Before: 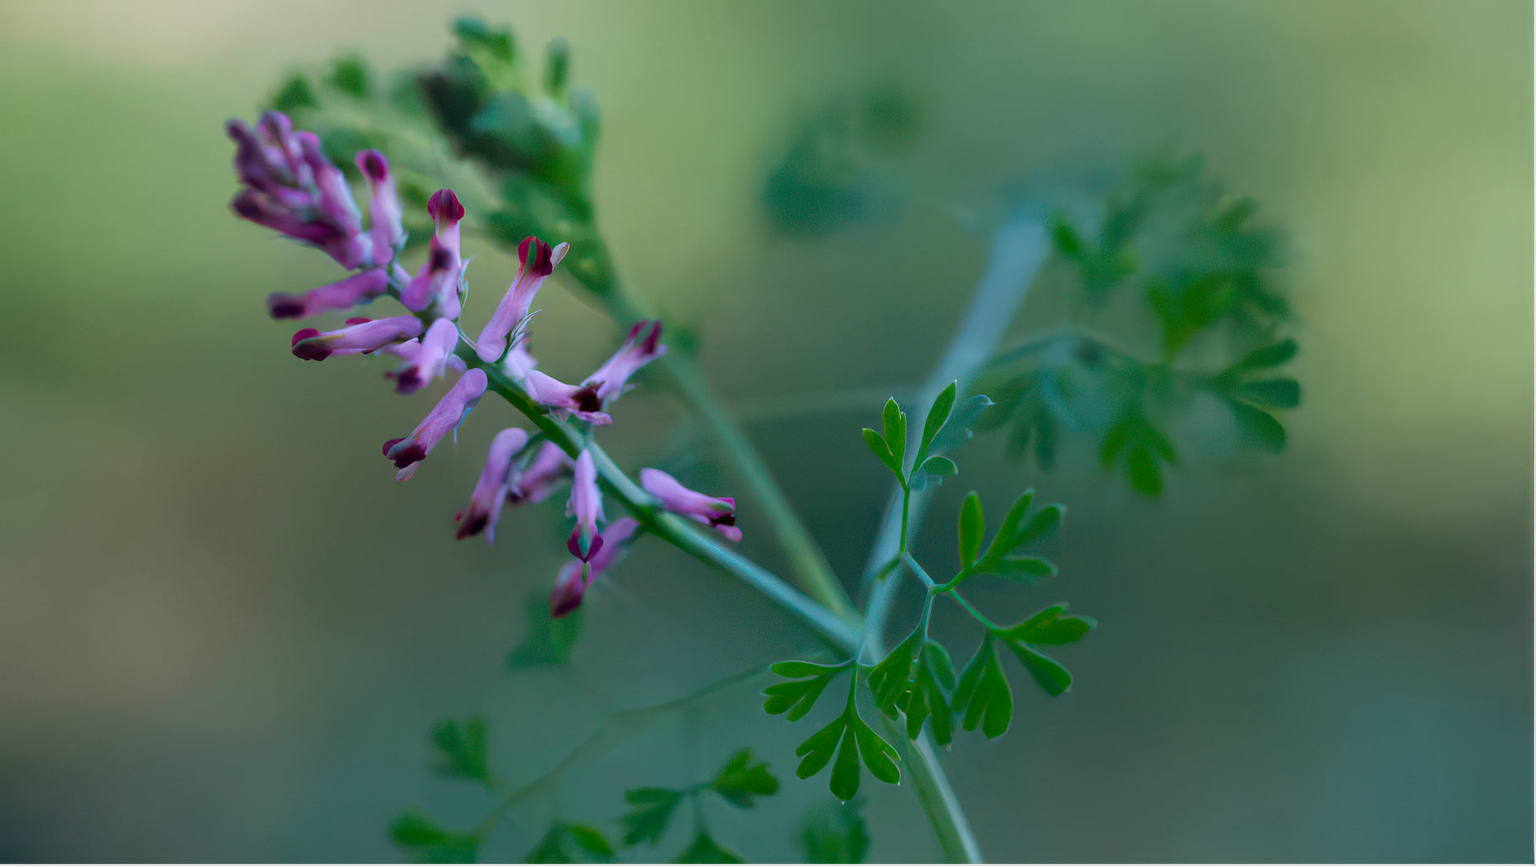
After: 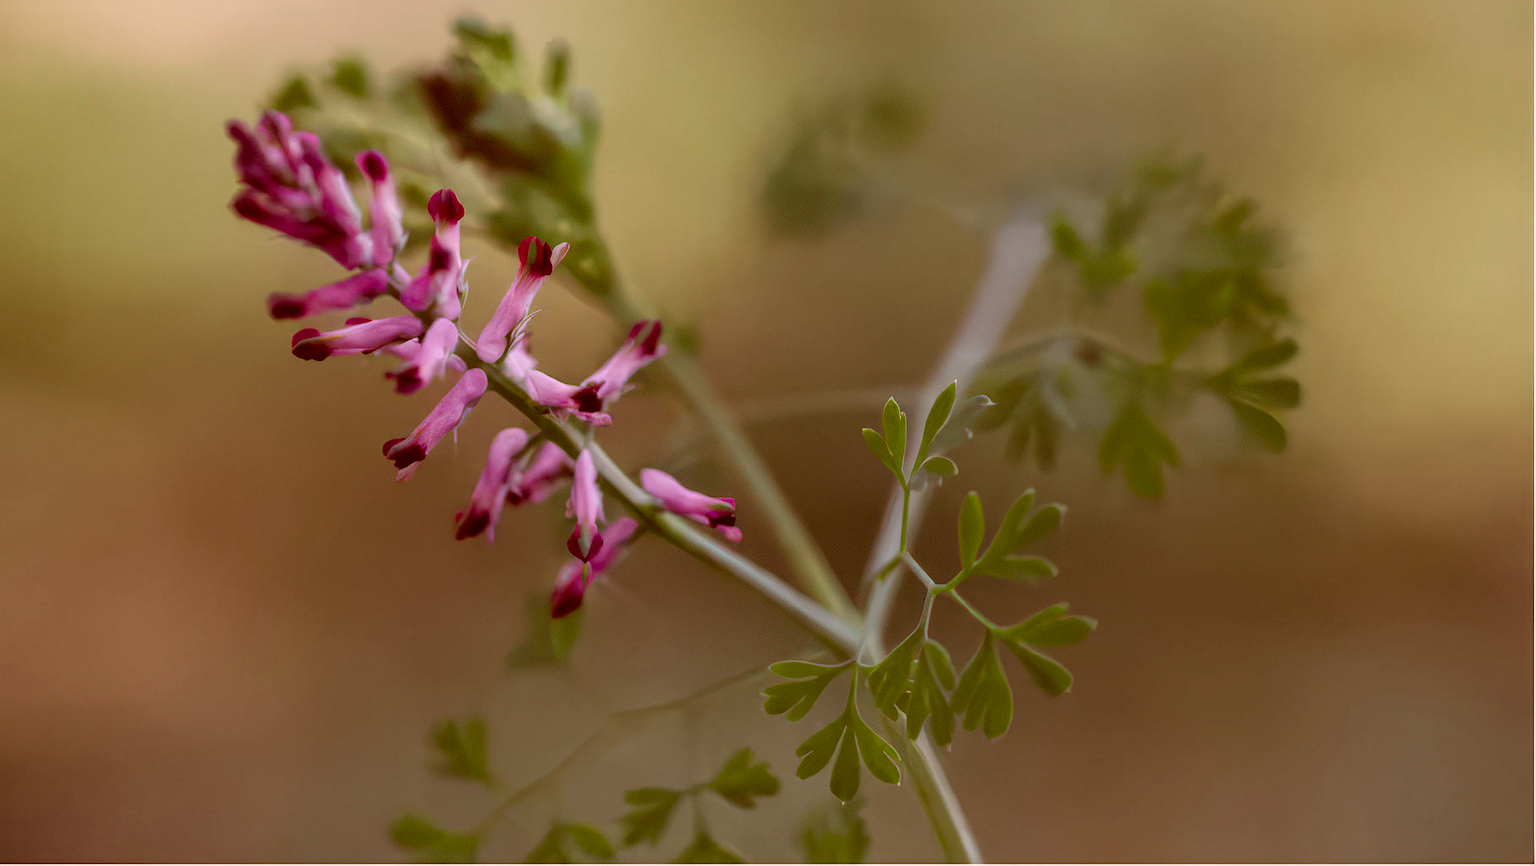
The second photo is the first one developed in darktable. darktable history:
local contrast: on, module defaults
color correction: highlights a* 9.03, highlights b* 8.71, shadows a* 40, shadows b* 40, saturation 0.8
